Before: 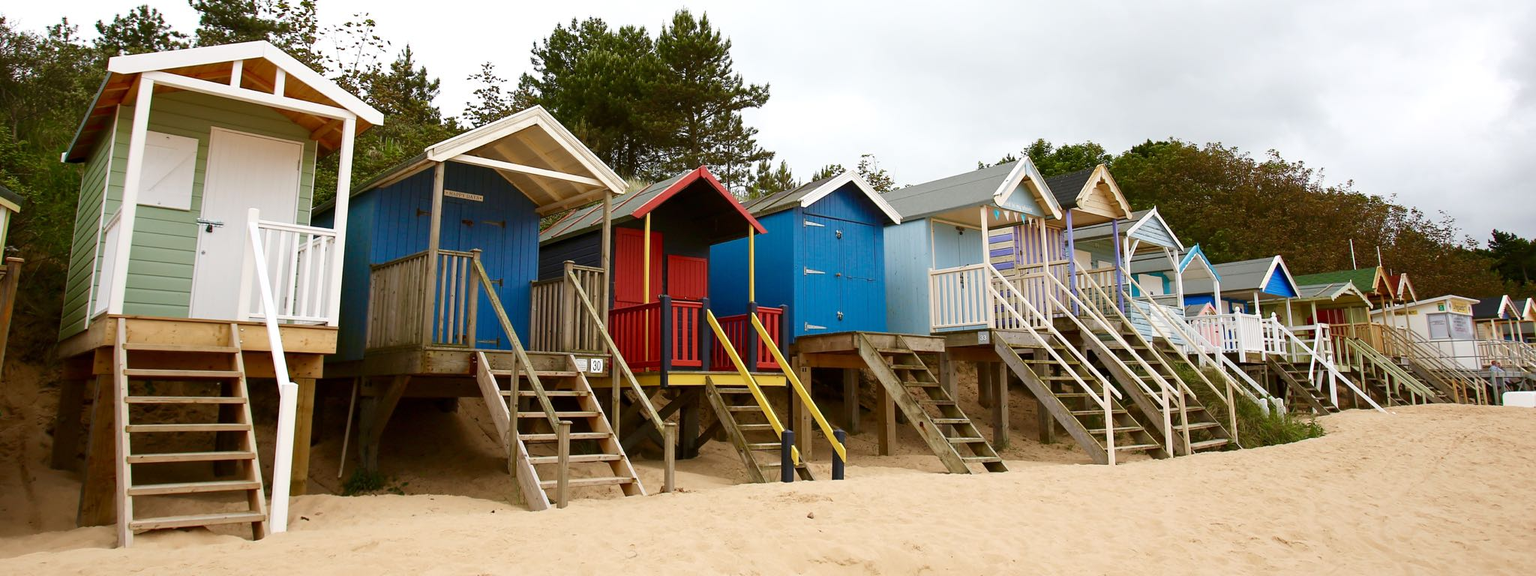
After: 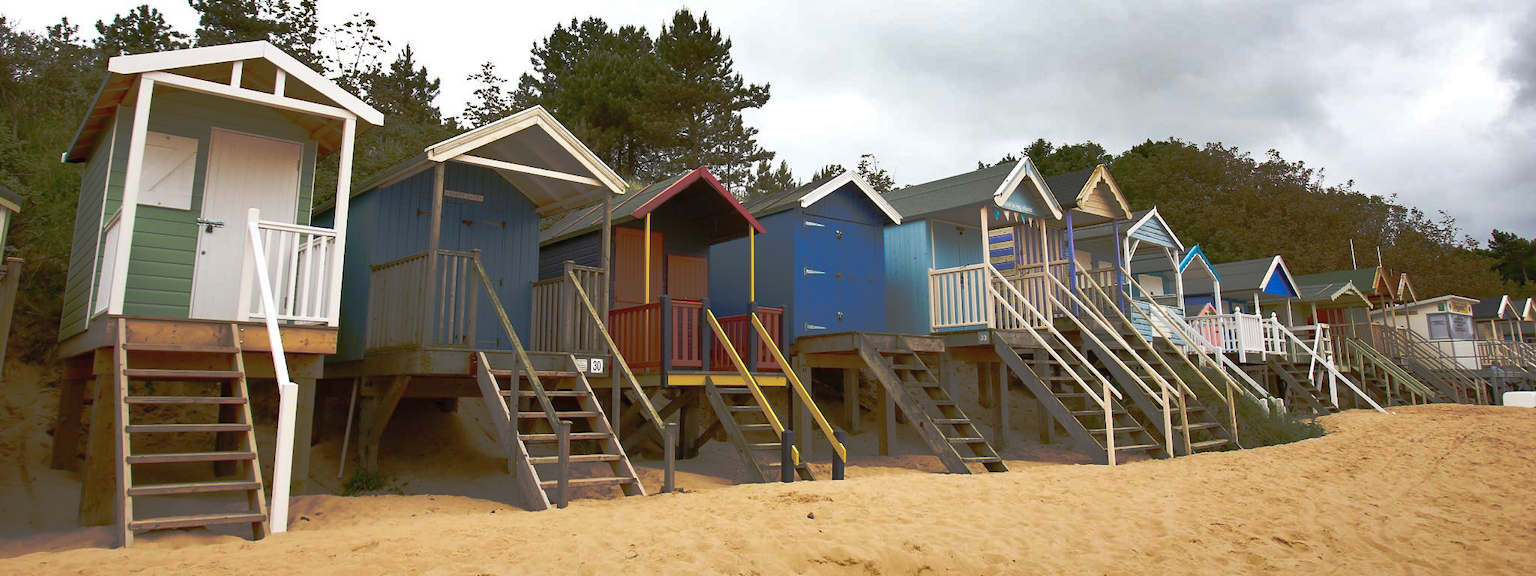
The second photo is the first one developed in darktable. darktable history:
shadows and highlights: radius 108.52, shadows 23.73, highlights -59.32, low approximation 0.01, soften with gaussian
tone curve: curves: ch0 [(0, 0) (0.003, 0.032) (0.53, 0.368) (0.901, 0.866) (1, 1)], preserve colors none
